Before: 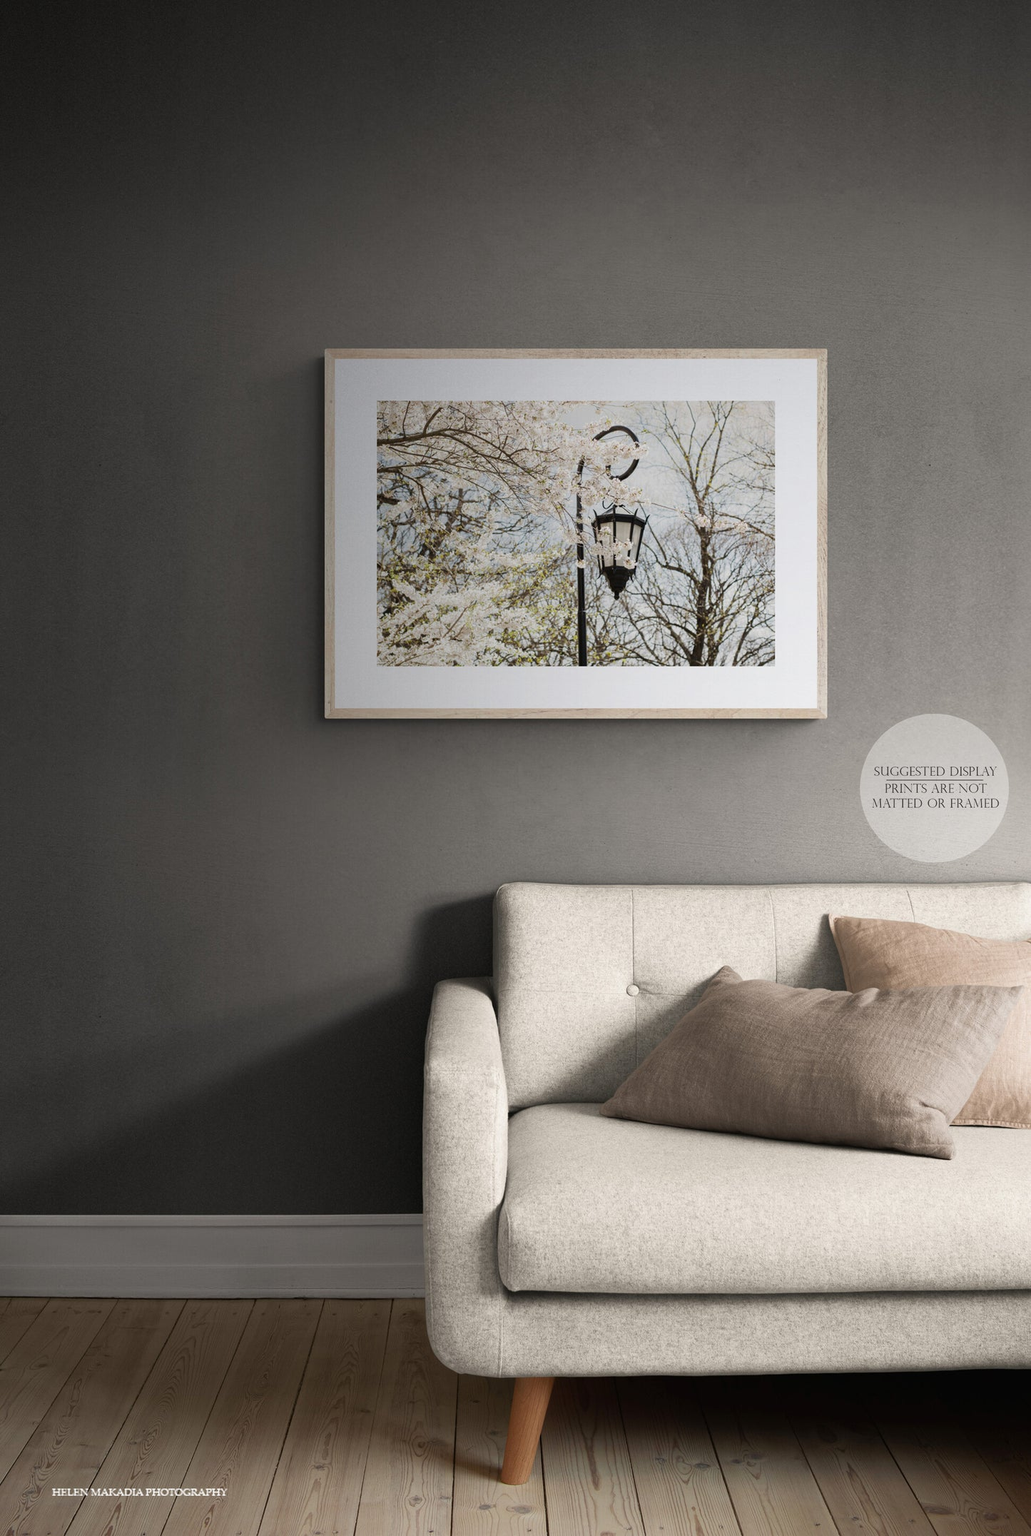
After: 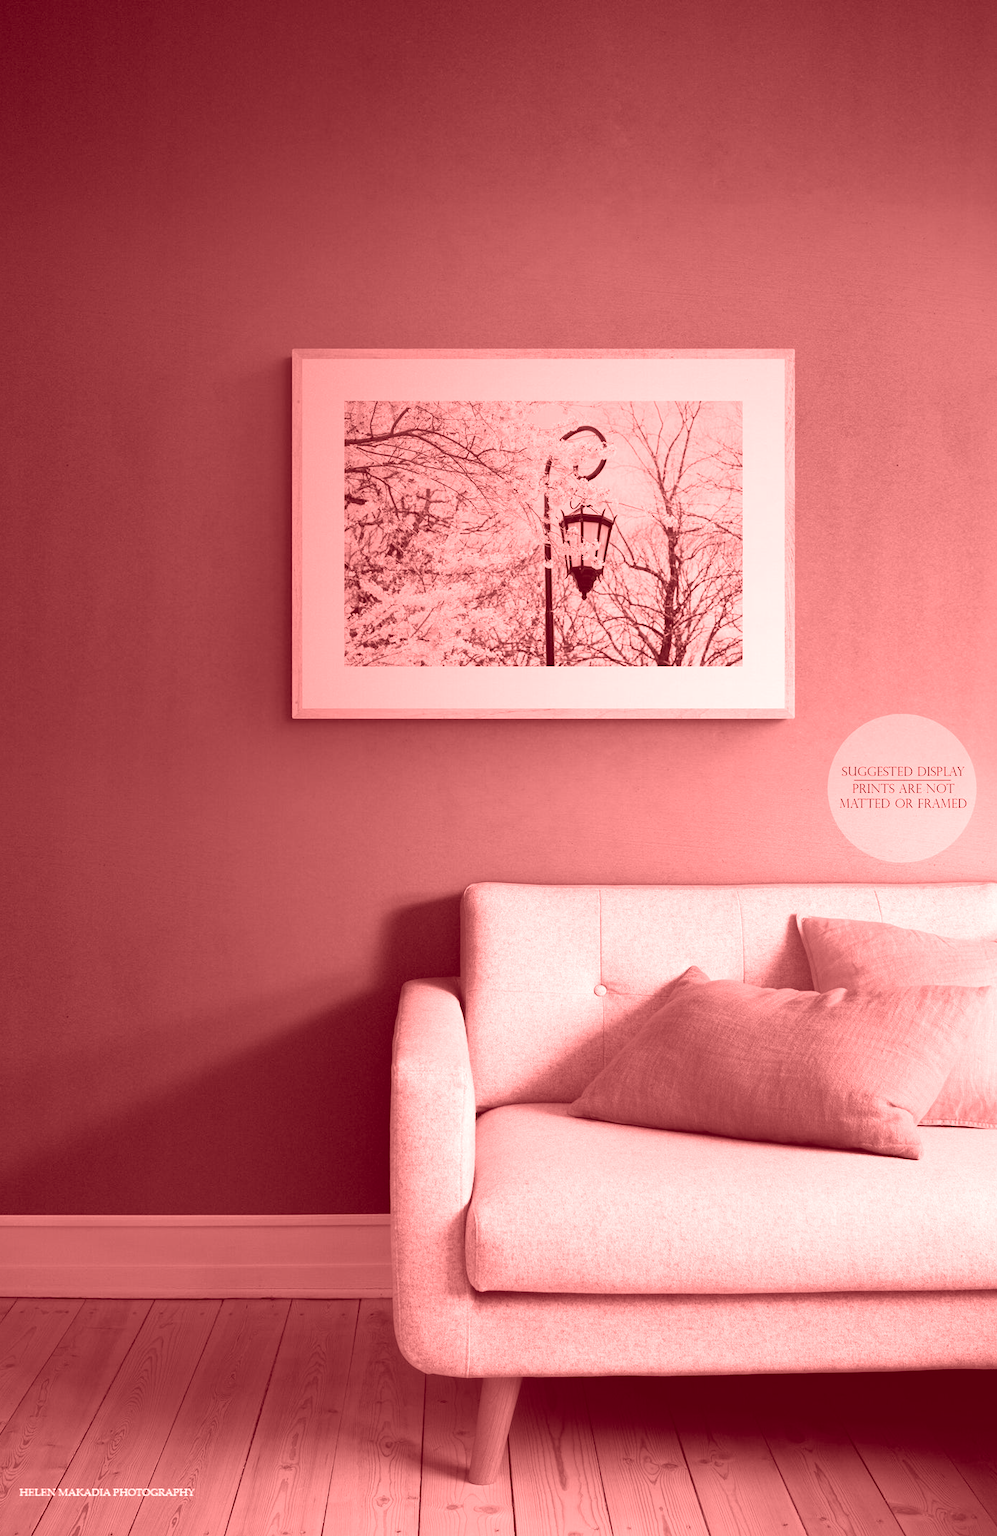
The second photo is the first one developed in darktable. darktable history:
crop and rotate: left 3.238%
colorize: saturation 60%, source mix 100%
